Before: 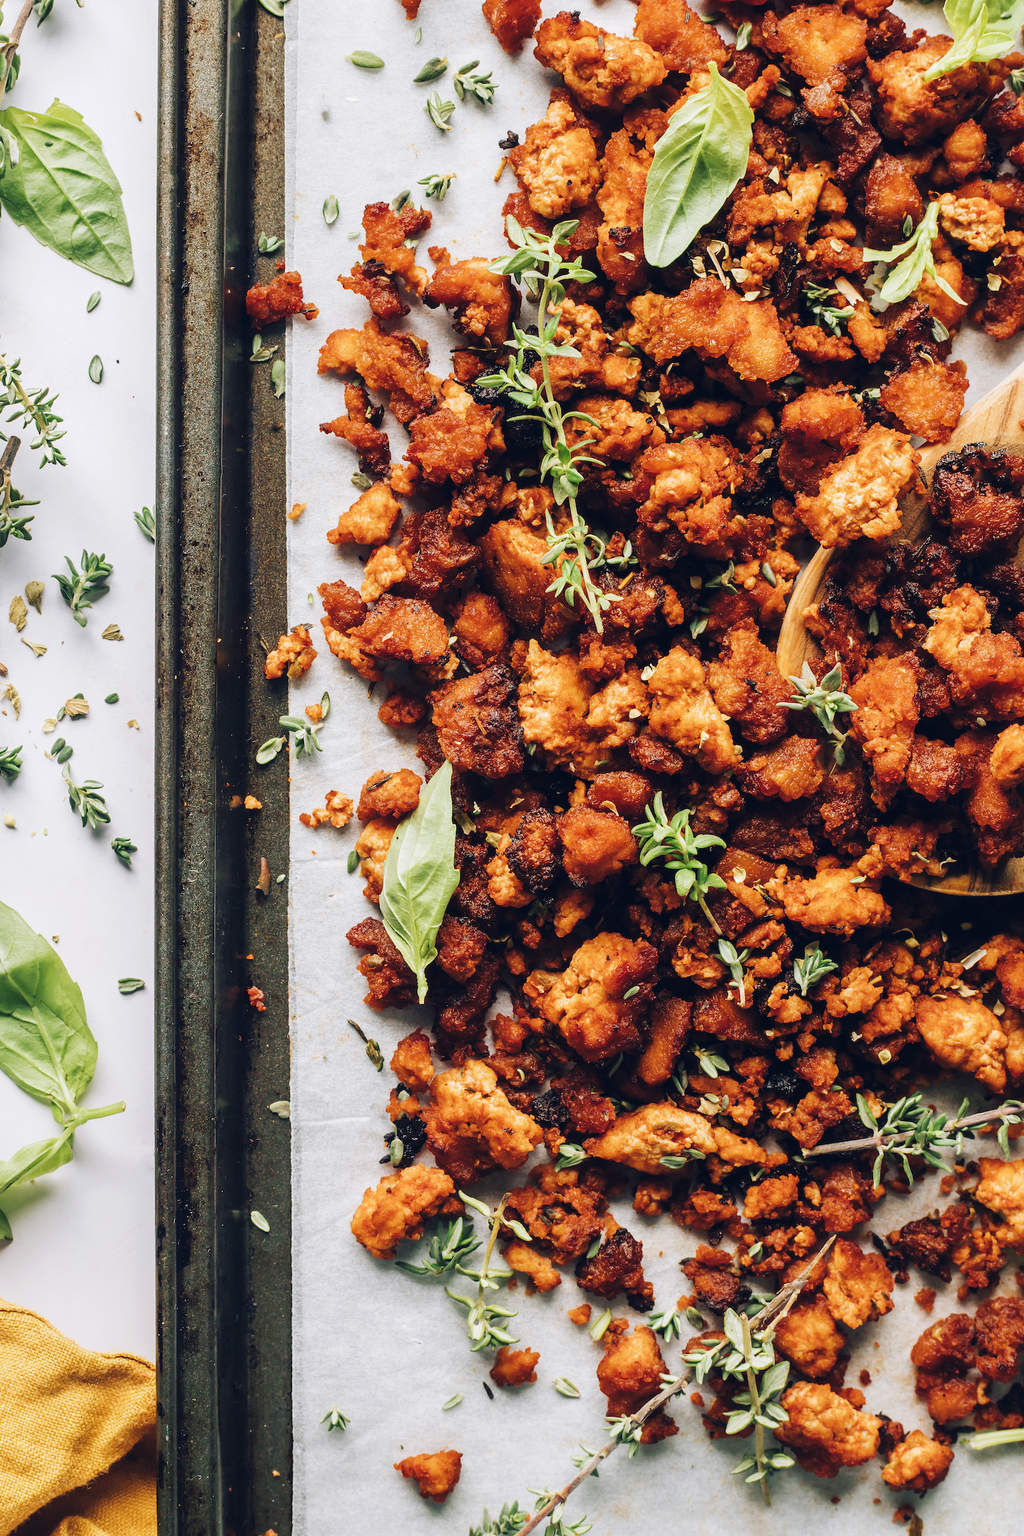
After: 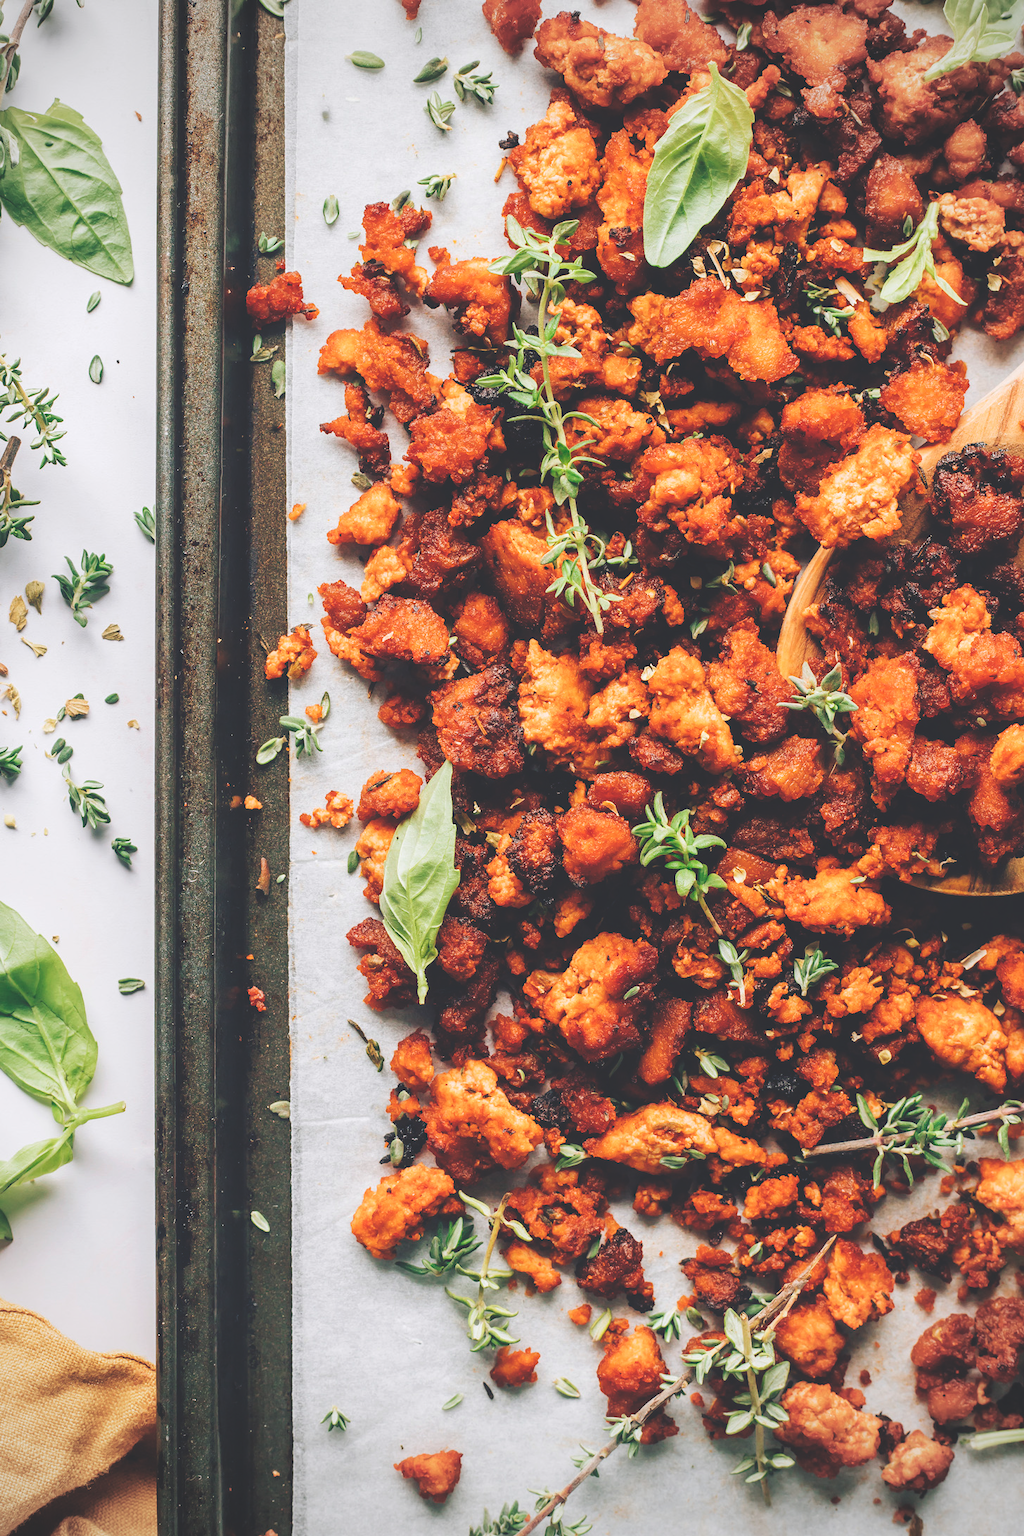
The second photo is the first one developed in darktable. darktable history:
vignetting: fall-off radius 45%, brightness -0.33
exposure: black level correction -0.03, compensate highlight preservation false
